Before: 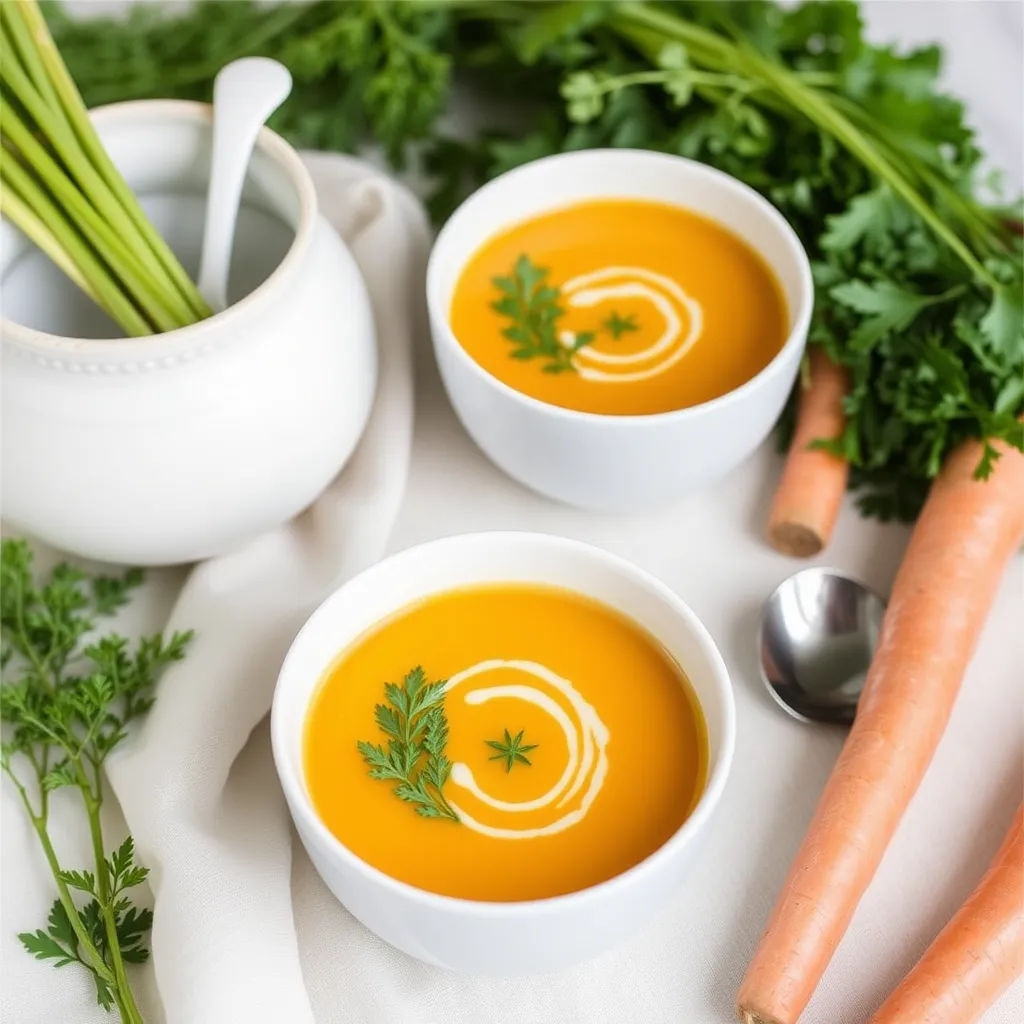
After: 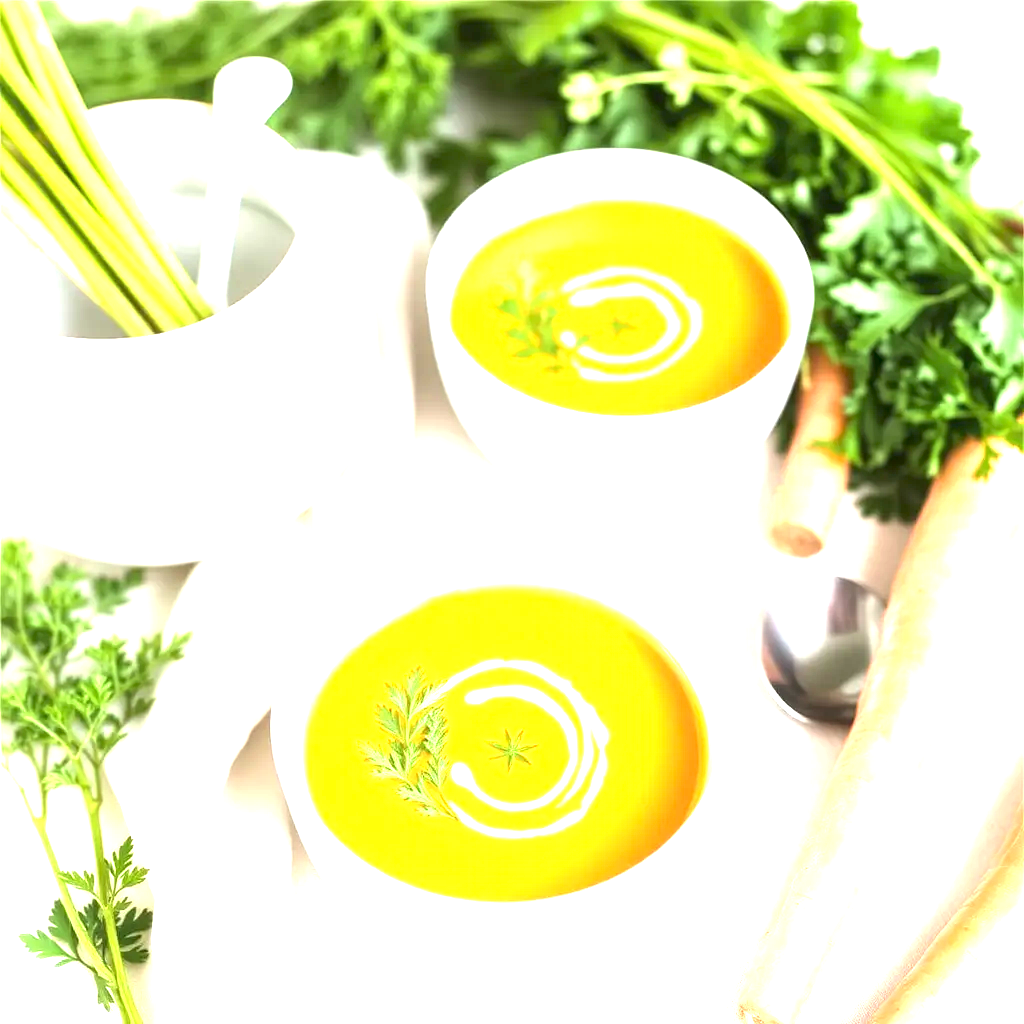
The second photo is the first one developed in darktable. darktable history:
exposure: exposure 2.203 EV, compensate highlight preservation false
